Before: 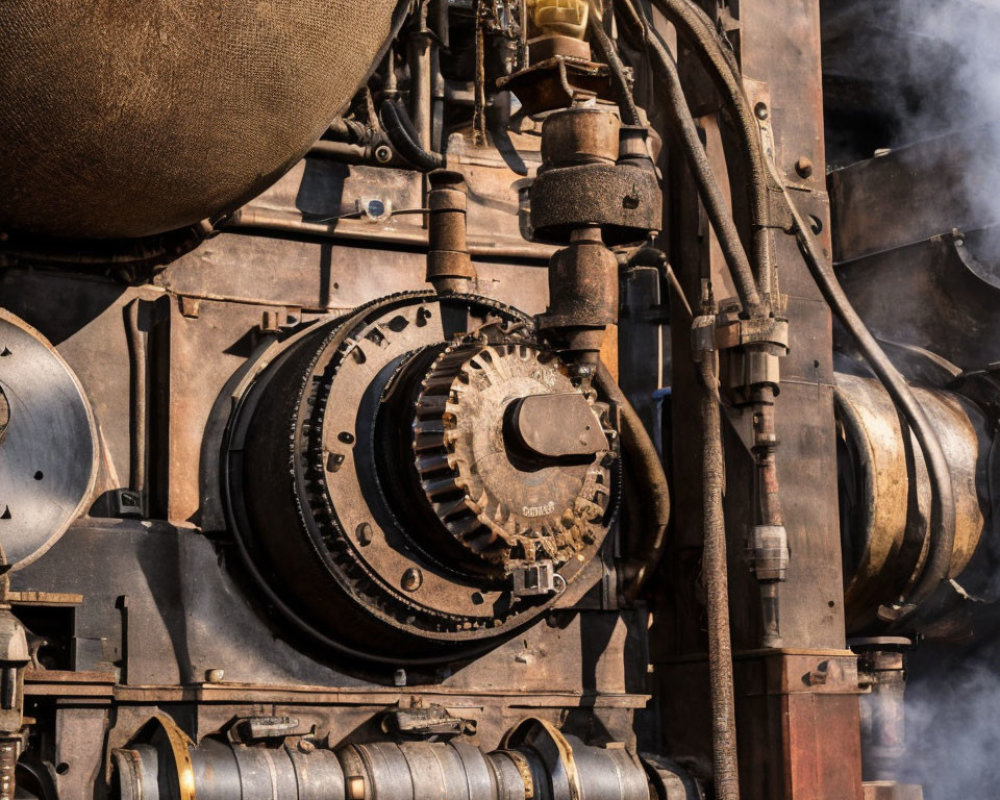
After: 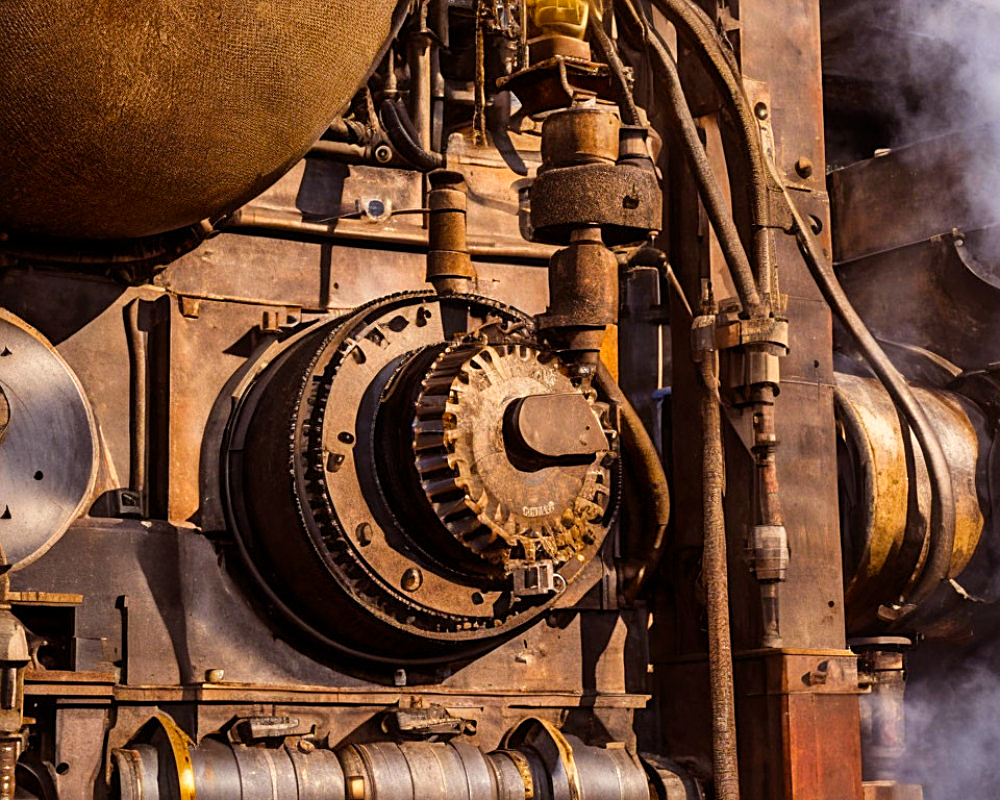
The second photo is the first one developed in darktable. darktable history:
color balance rgb: power › chroma 1.573%, power › hue 27.52°, perceptual saturation grading › global saturation 25.759%, global vibrance 20%
sharpen: amount 0.499
